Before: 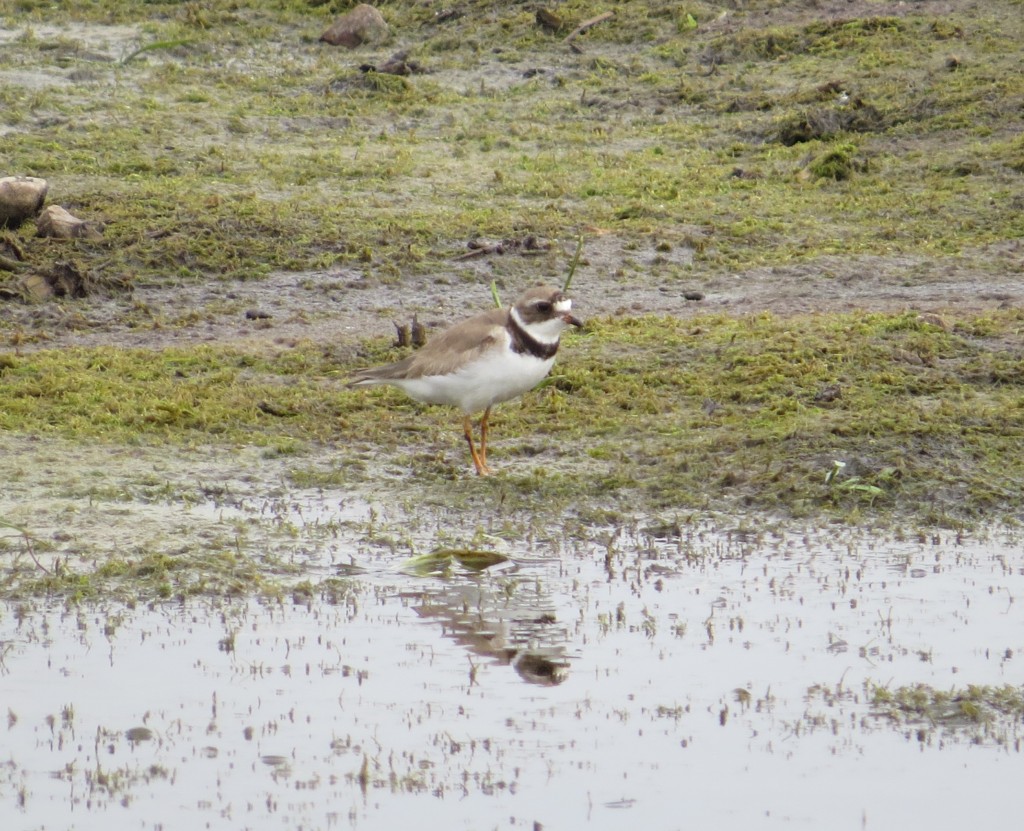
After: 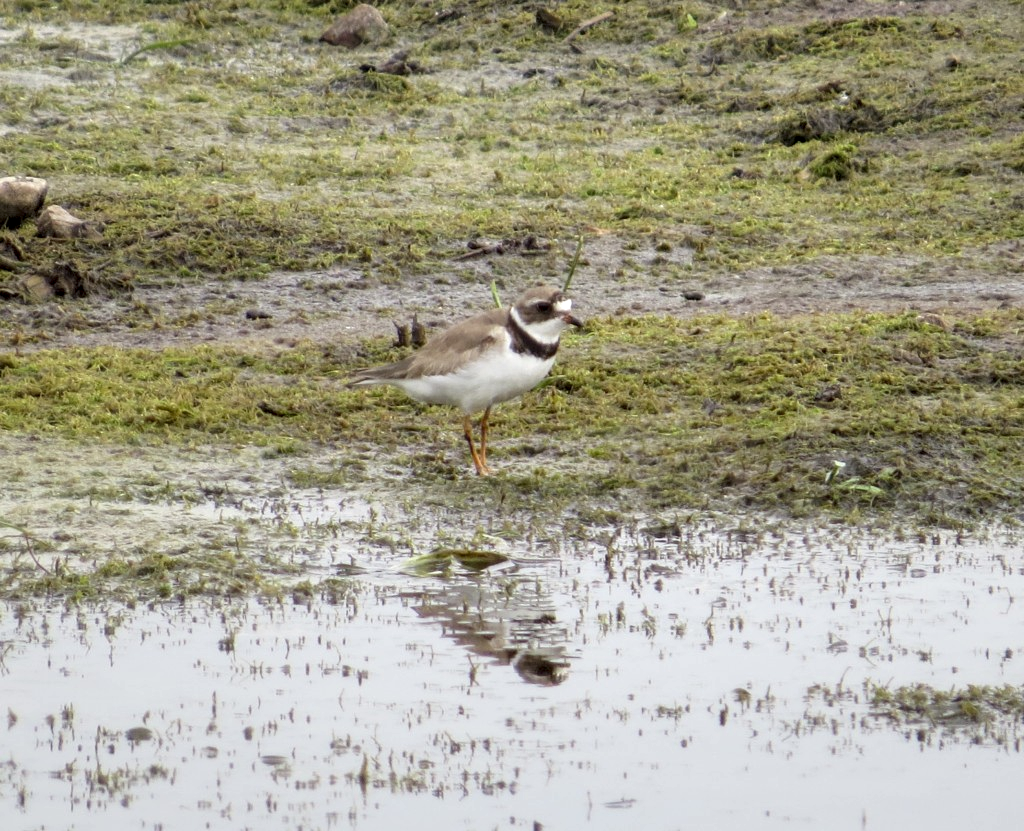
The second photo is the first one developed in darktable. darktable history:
local contrast: detail 134%, midtone range 0.744
